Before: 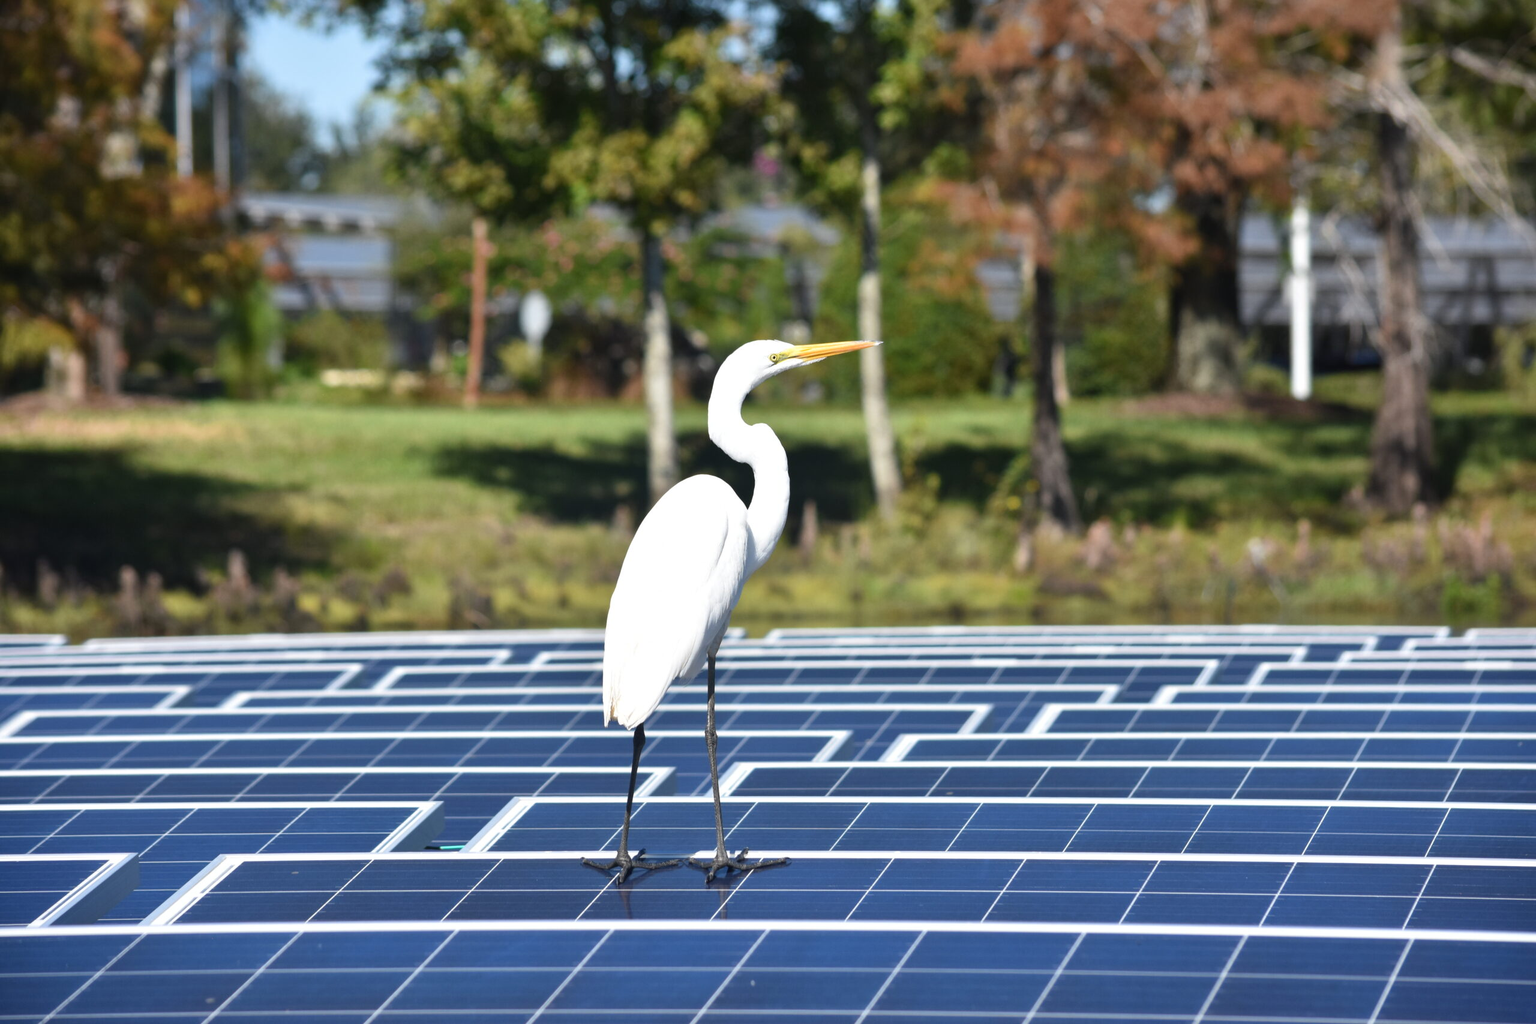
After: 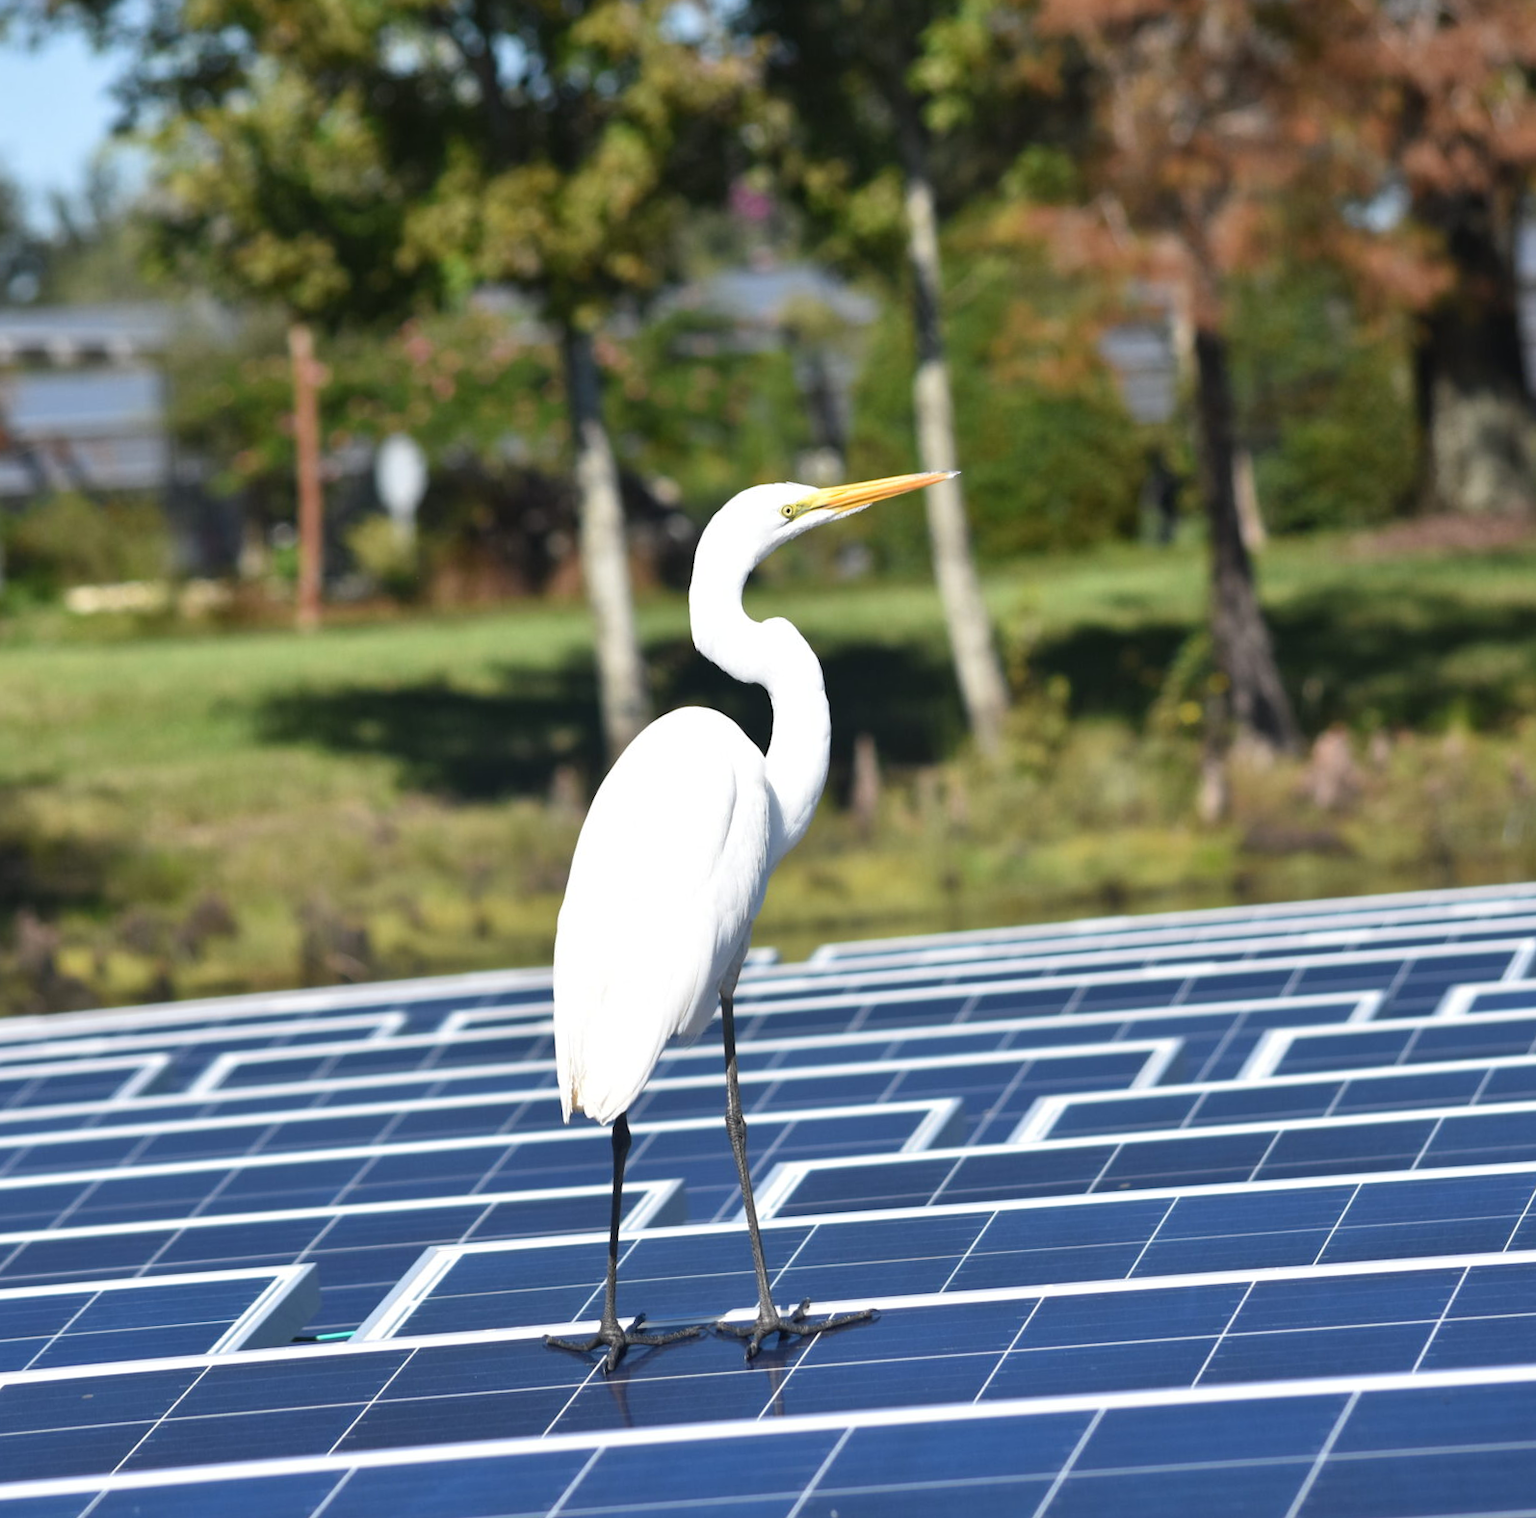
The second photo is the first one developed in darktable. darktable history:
rotate and perspective: rotation -4.57°, crop left 0.054, crop right 0.944, crop top 0.087, crop bottom 0.914
crop and rotate: left 15.446%, right 17.836%
